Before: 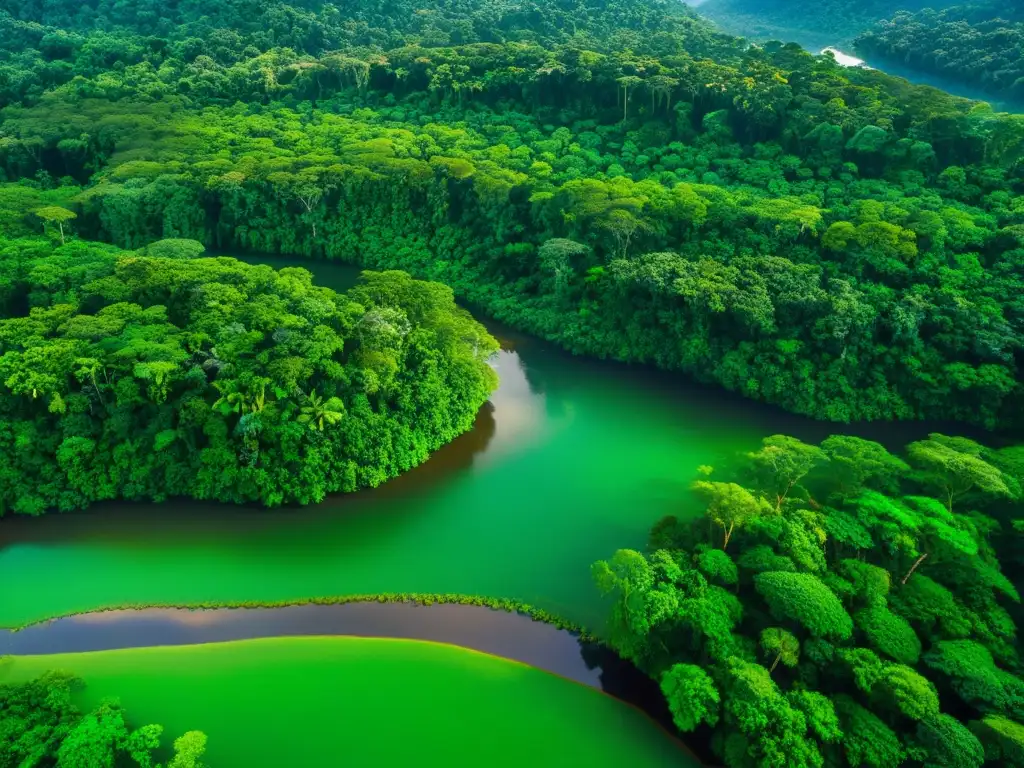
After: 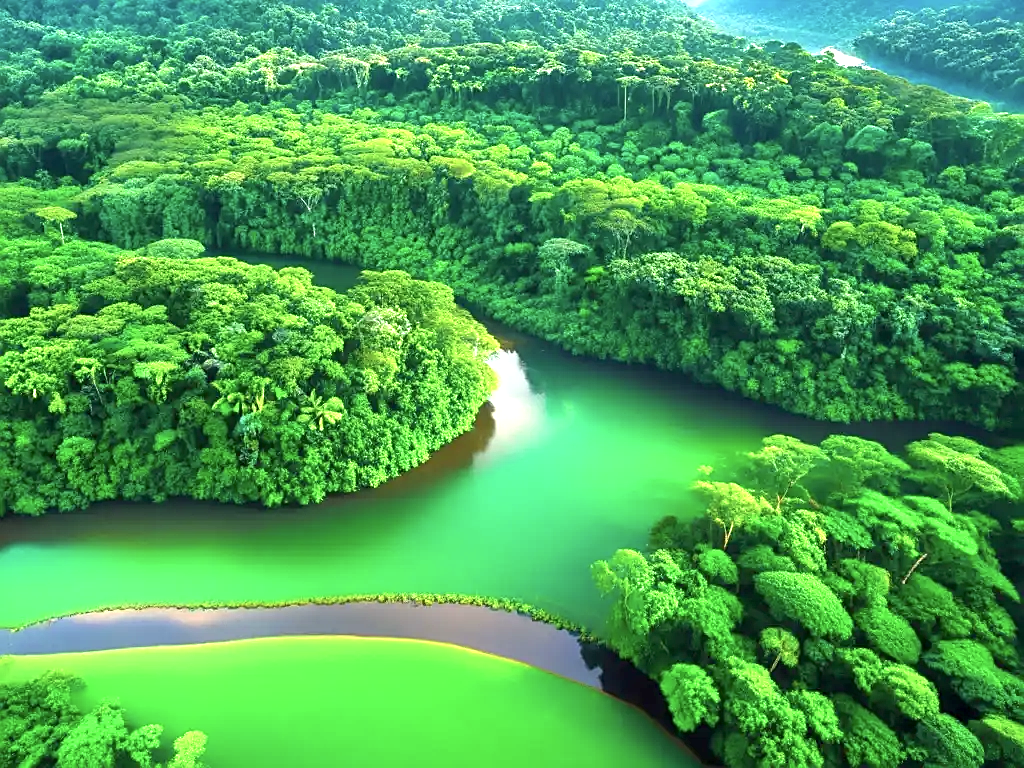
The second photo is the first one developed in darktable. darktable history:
sharpen: on, module defaults
contrast brightness saturation: saturation -0.17
exposure: black level correction 0.001, exposure 1.398 EV, compensate exposure bias true, compensate highlight preservation false
